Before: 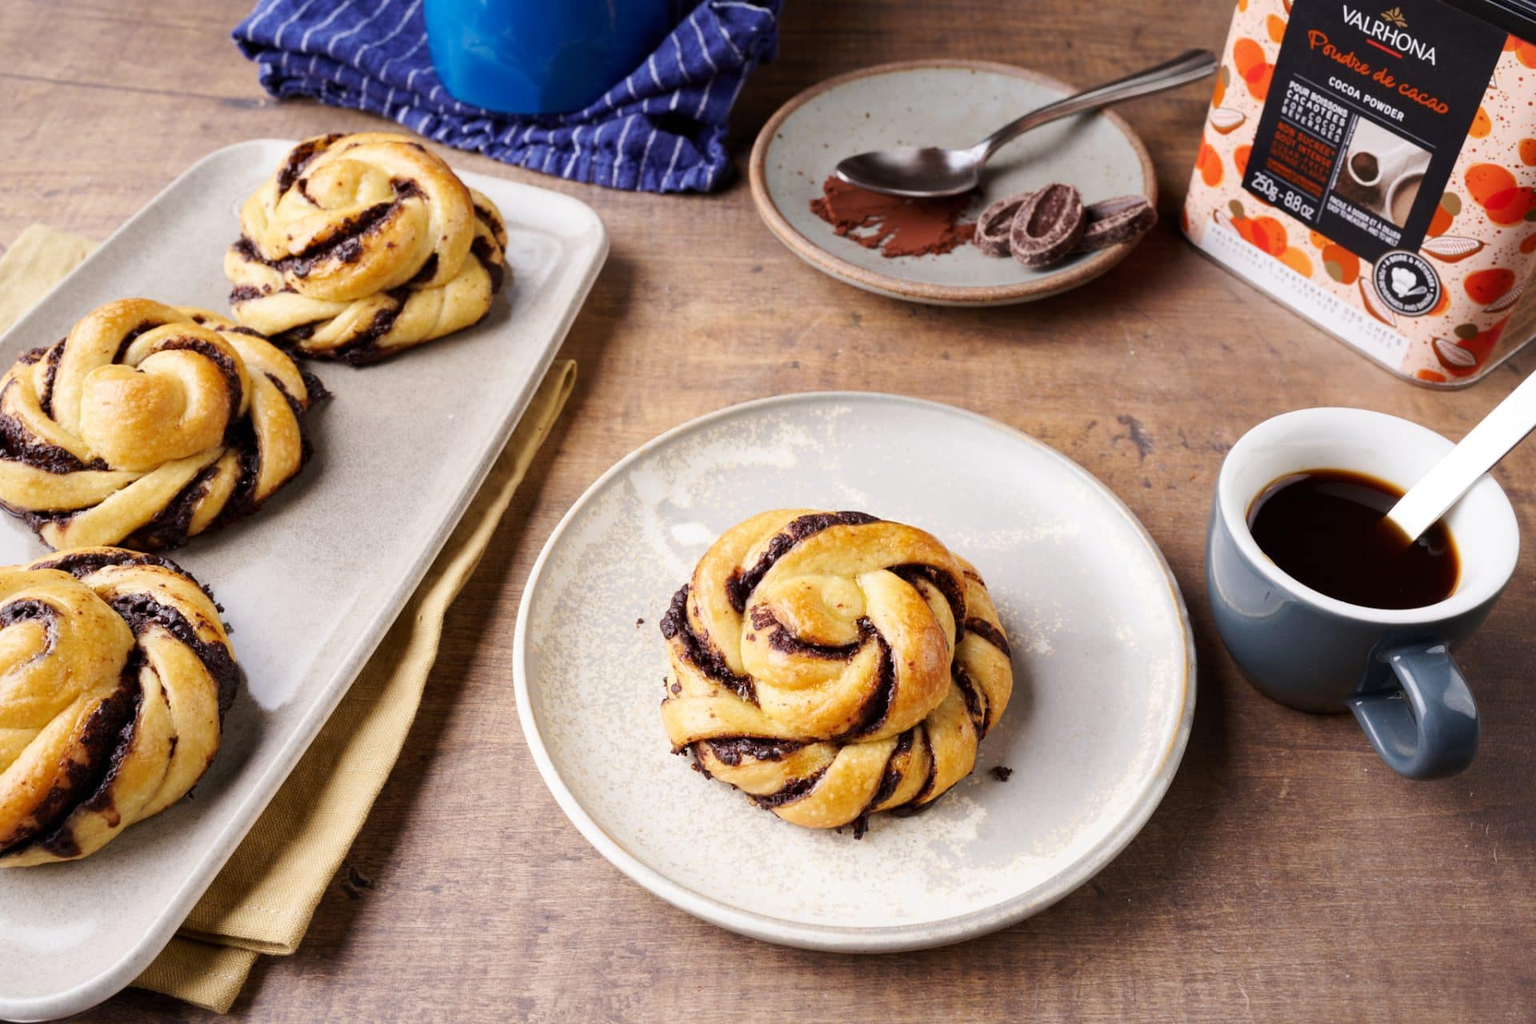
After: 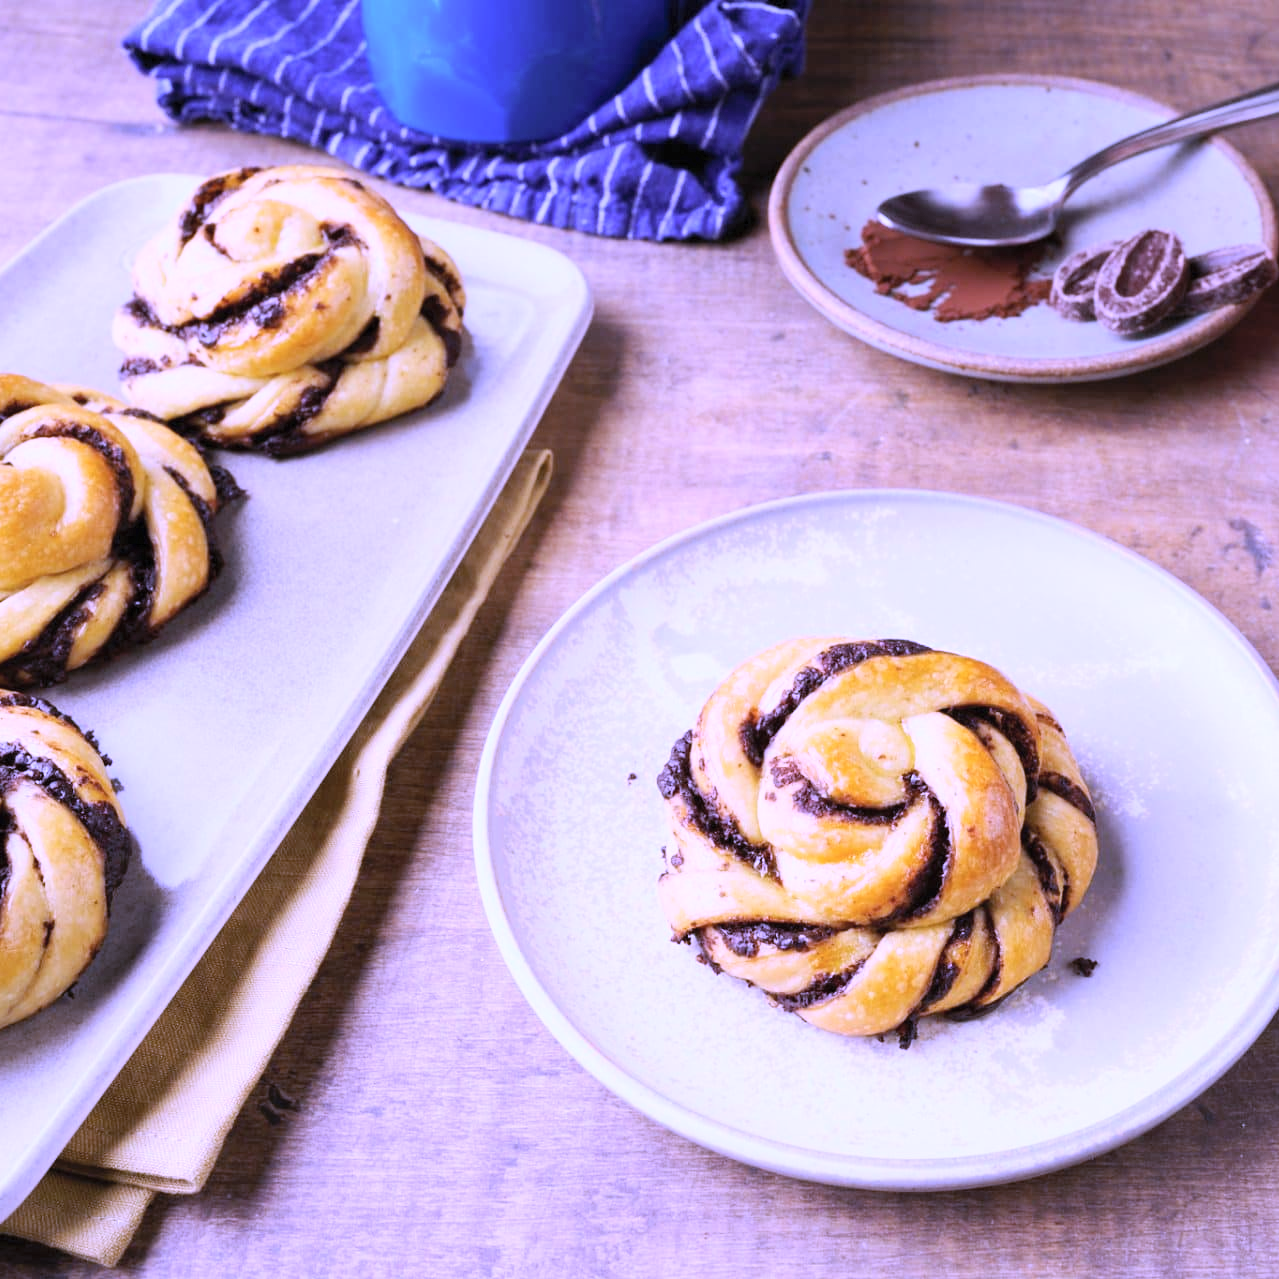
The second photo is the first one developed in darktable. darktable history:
white balance: red 0.98, blue 1.61
crop and rotate: left 8.786%, right 24.548%
contrast brightness saturation: contrast 0.14, brightness 0.21
